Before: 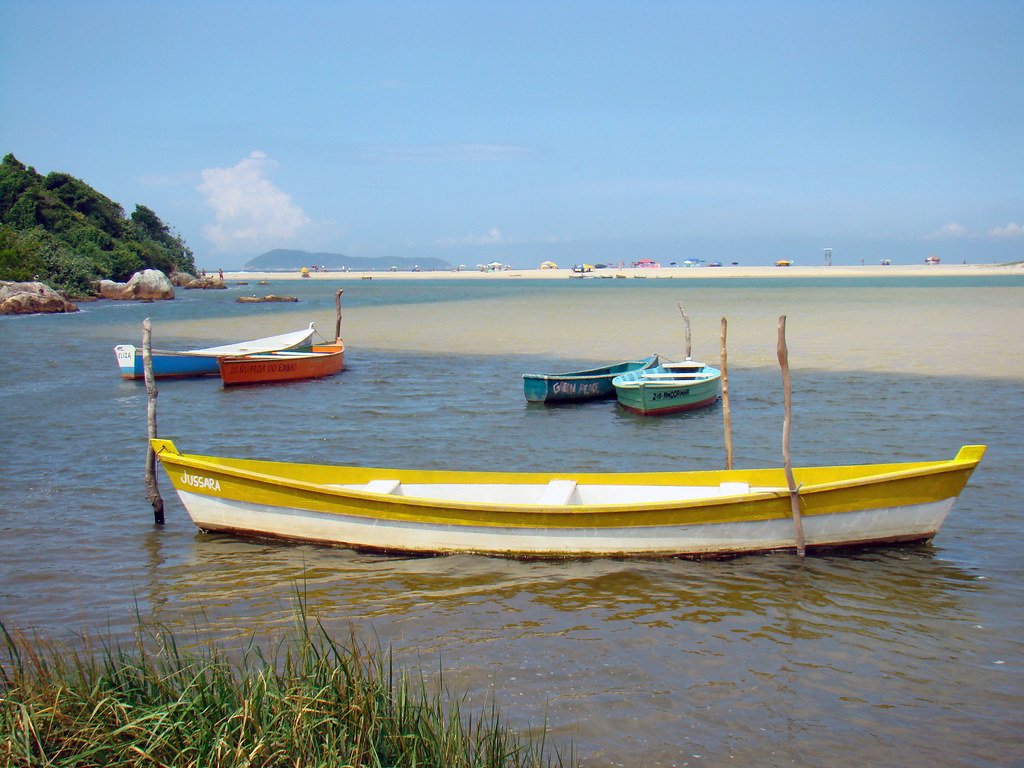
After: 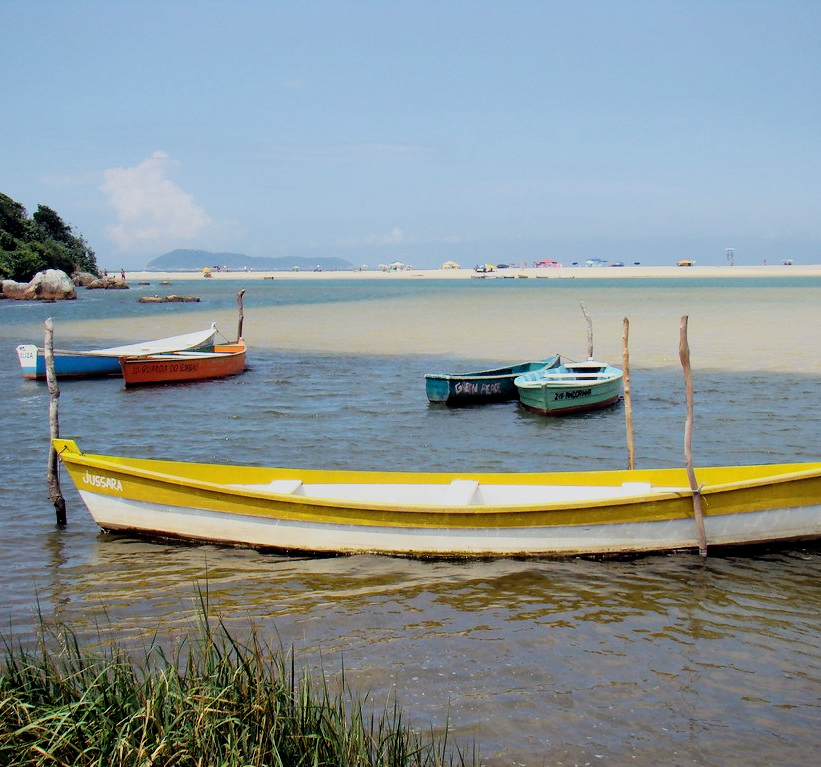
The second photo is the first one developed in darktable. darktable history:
crop and rotate: left 9.597%, right 10.195%
filmic rgb: black relative exposure -5 EV, hardness 2.88, contrast 1.3, highlights saturation mix -30%
